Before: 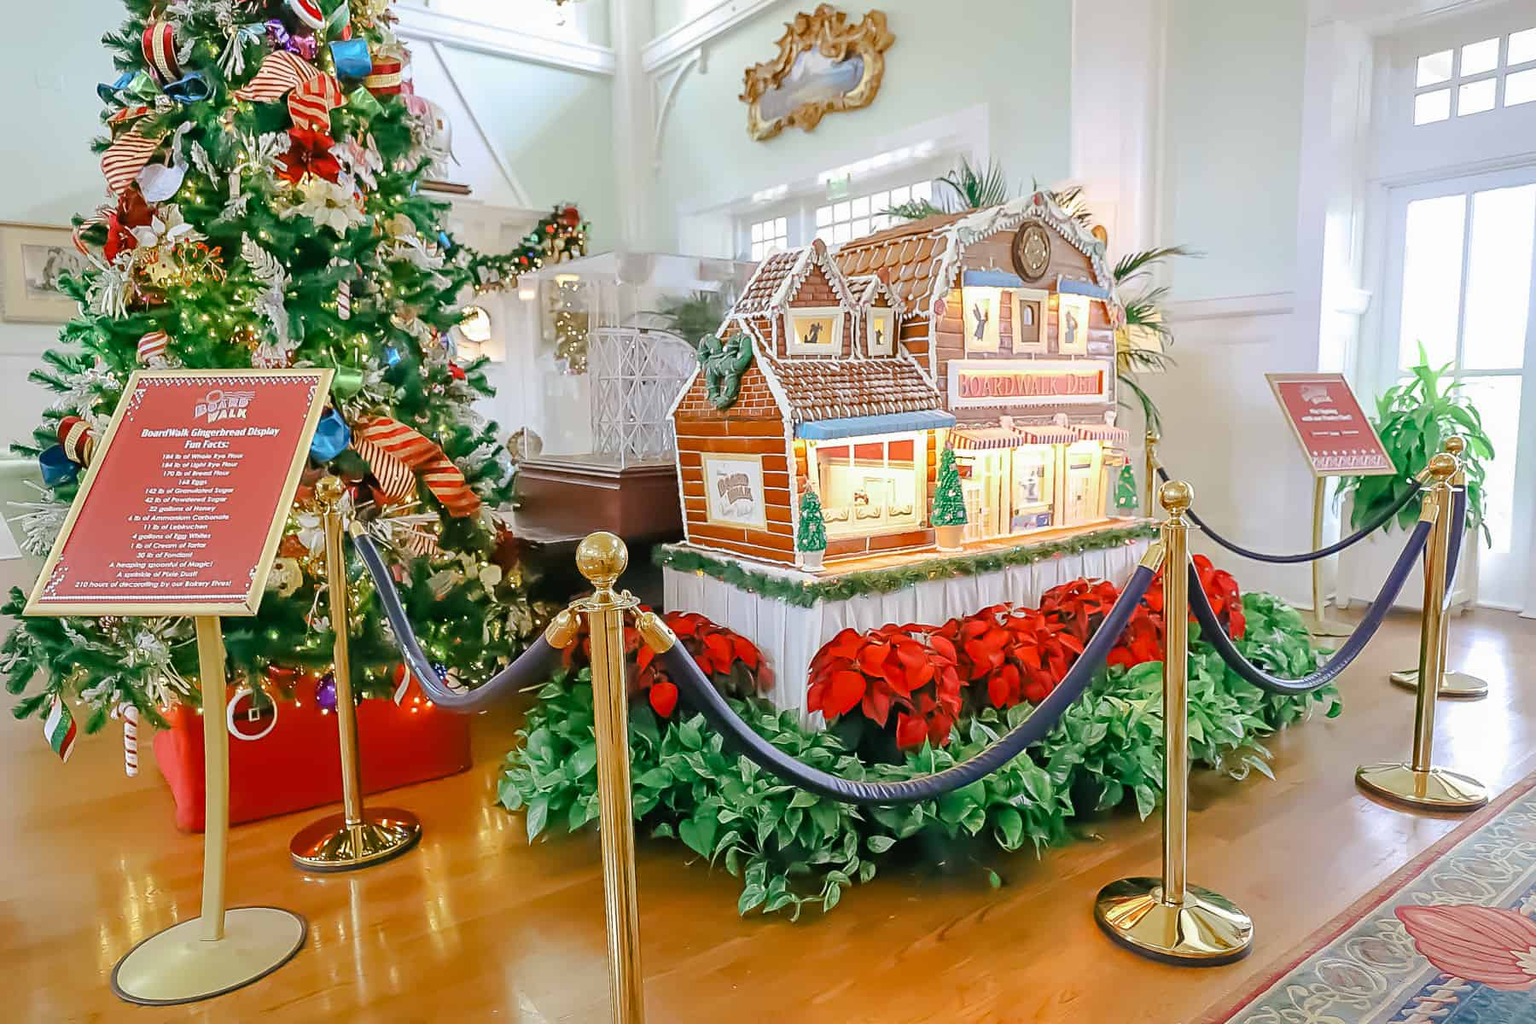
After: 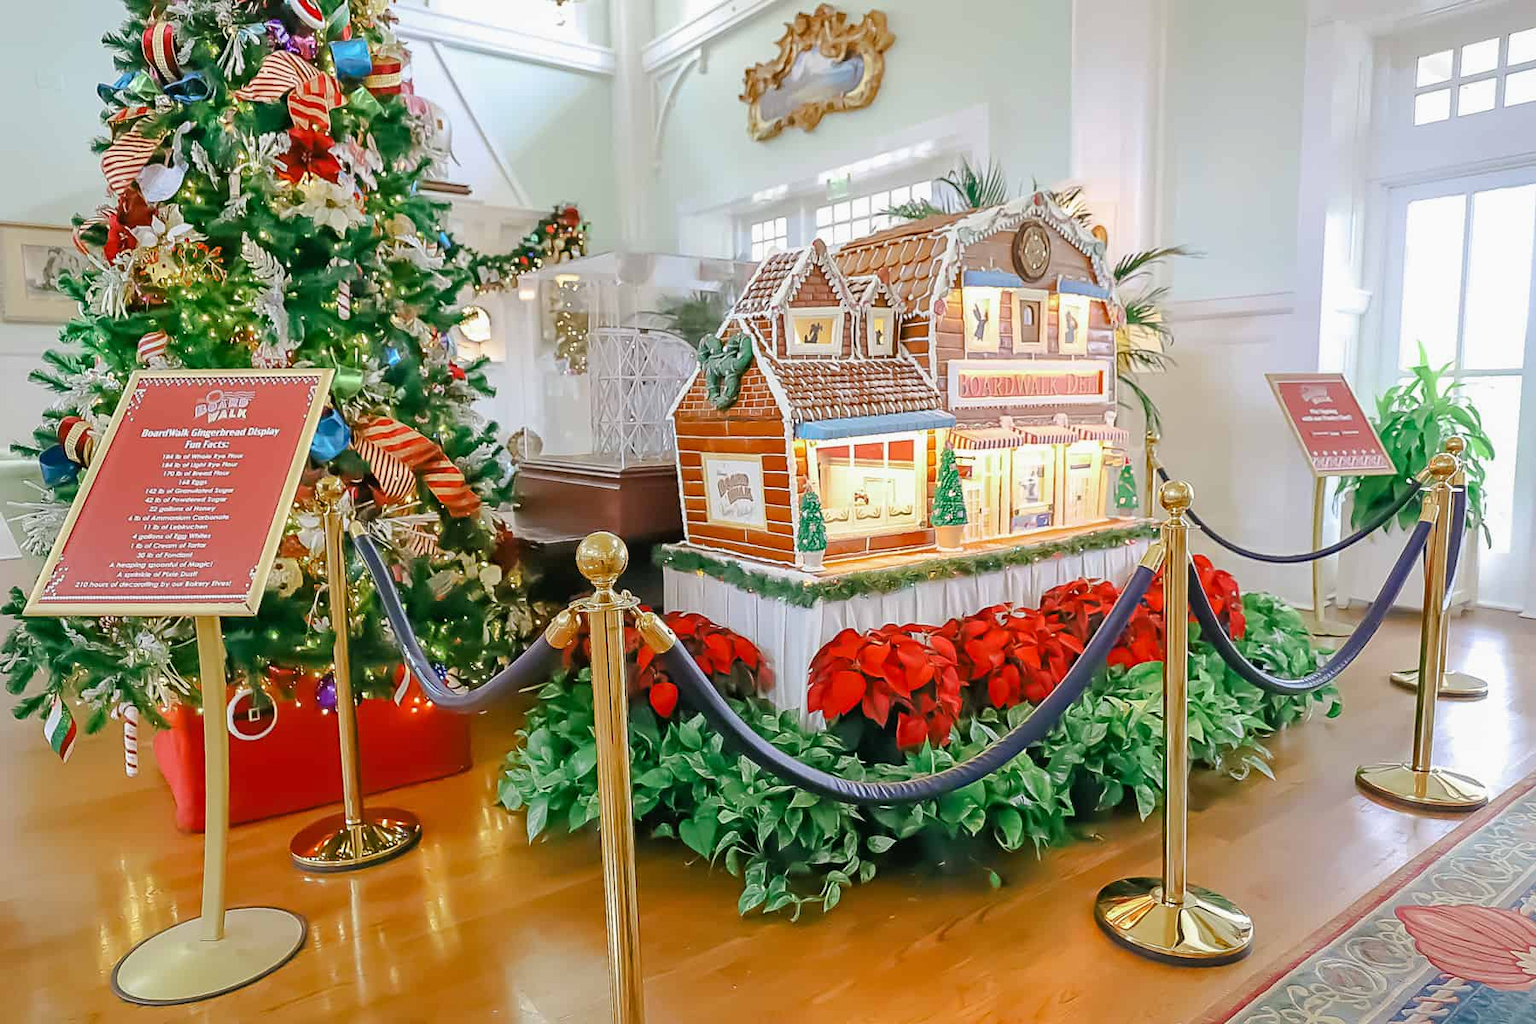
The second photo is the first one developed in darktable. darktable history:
tone equalizer: -7 EV 0.193 EV, -6 EV 0.155 EV, -5 EV 0.088 EV, -4 EV 0.06 EV, -2 EV -0.023 EV, -1 EV -0.044 EV, +0 EV -0.076 EV, edges refinement/feathering 500, mask exposure compensation -1.57 EV, preserve details no
